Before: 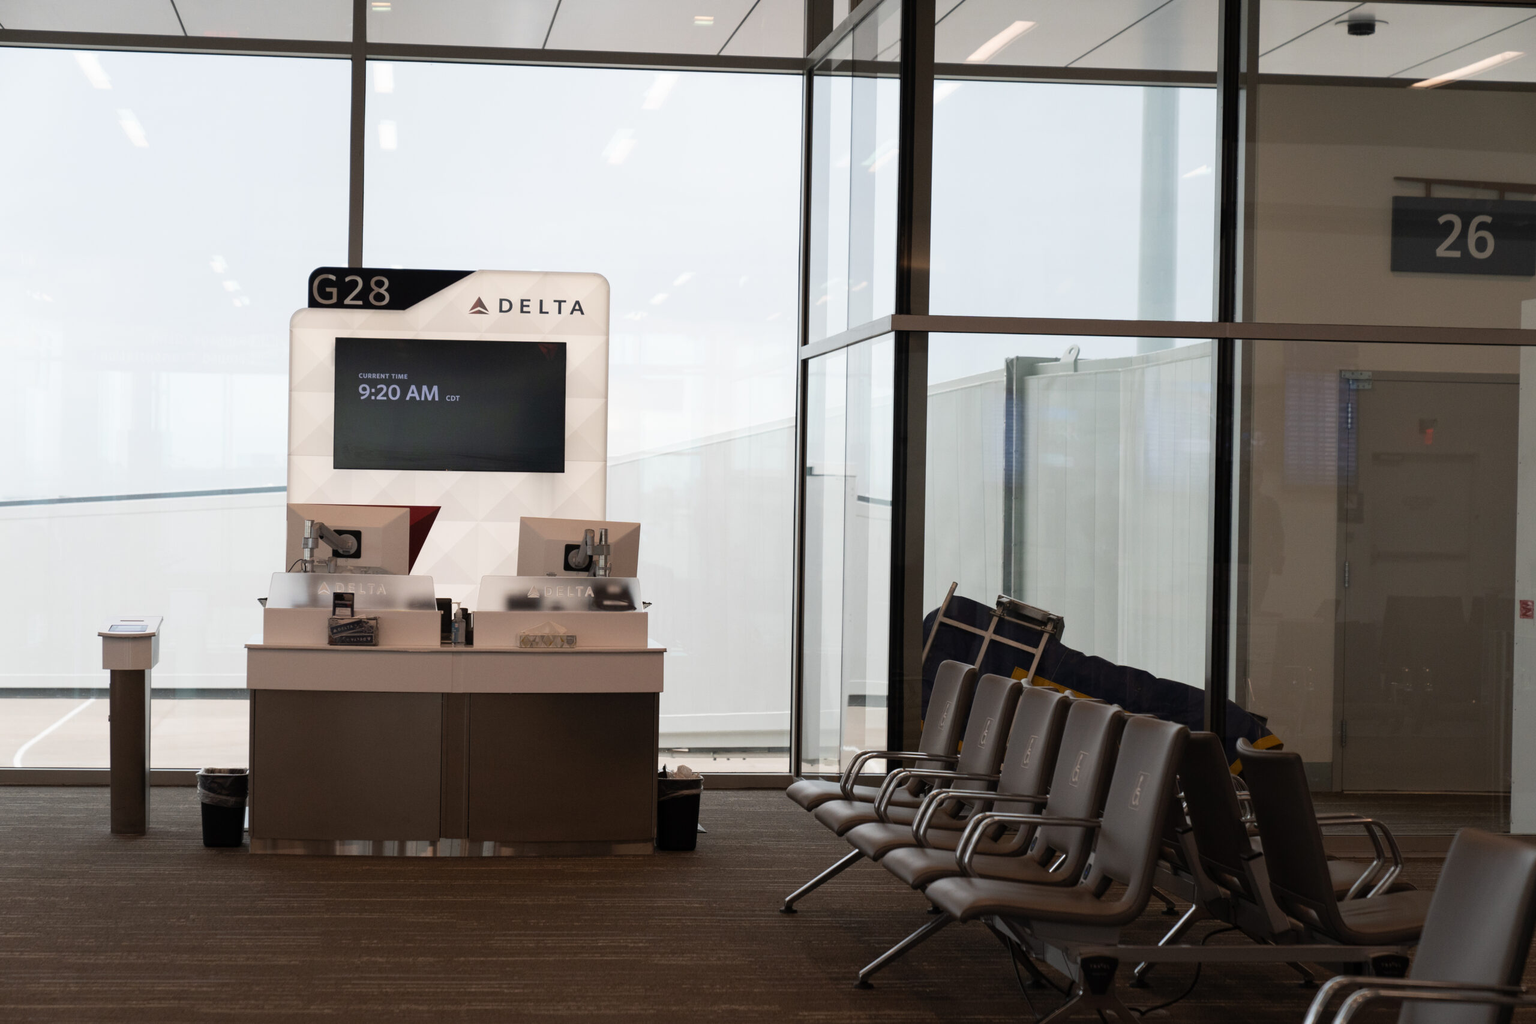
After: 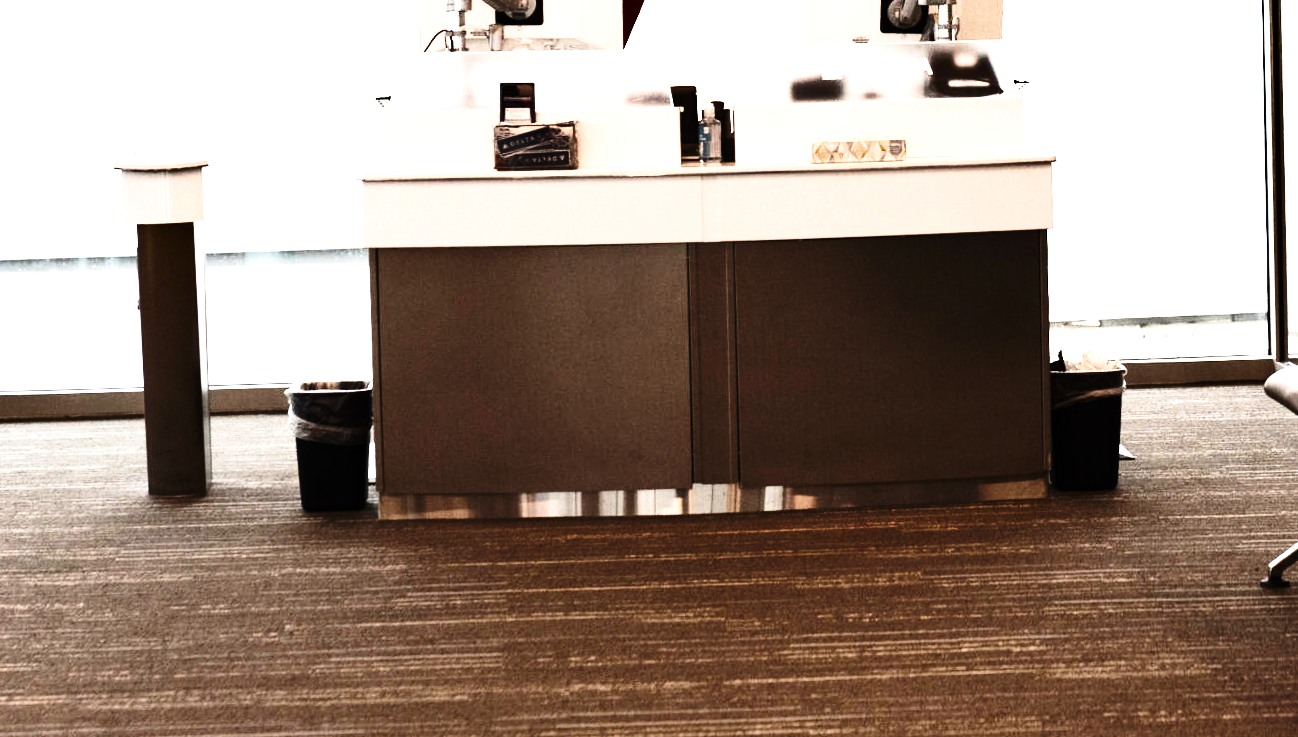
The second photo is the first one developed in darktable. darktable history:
crop and rotate: top 54.778%, right 46.61%, bottom 0.159%
contrast brightness saturation: contrast 0.14
base curve: curves: ch0 [(0, 0) (0.026, 0.03) (0.109, 0.232) (0.351, 0.748) (0.669, 0.968) (1, 1)], preserve colors none
exposure: exposure 0.95 EV, compensate highlight preservation false
rotate and perspective: rotation -2.12°, lens shift (vertical) 0.009, lens shift (horizontal) -0.008, automatic cropping original format, crop left 0.036, crop right 0.964, crop top 0.05, crop bottom 0.959
shadows and highlights: white point adjustment 1, soften with gaussian
tone equalizer: -8 EV -1.08 EV, -7 EV -1.01 EV, -6 EV -0.867 EV, -5 EV -0.578 EV, -3 EV 0.578 EV, -2 EV 0.867 EV, -1 EV 1.01 EV, +0 EV 1.08 EV, edges refinement/feathering 500, mask exposure compensation -1.57 EV, preserve details no
